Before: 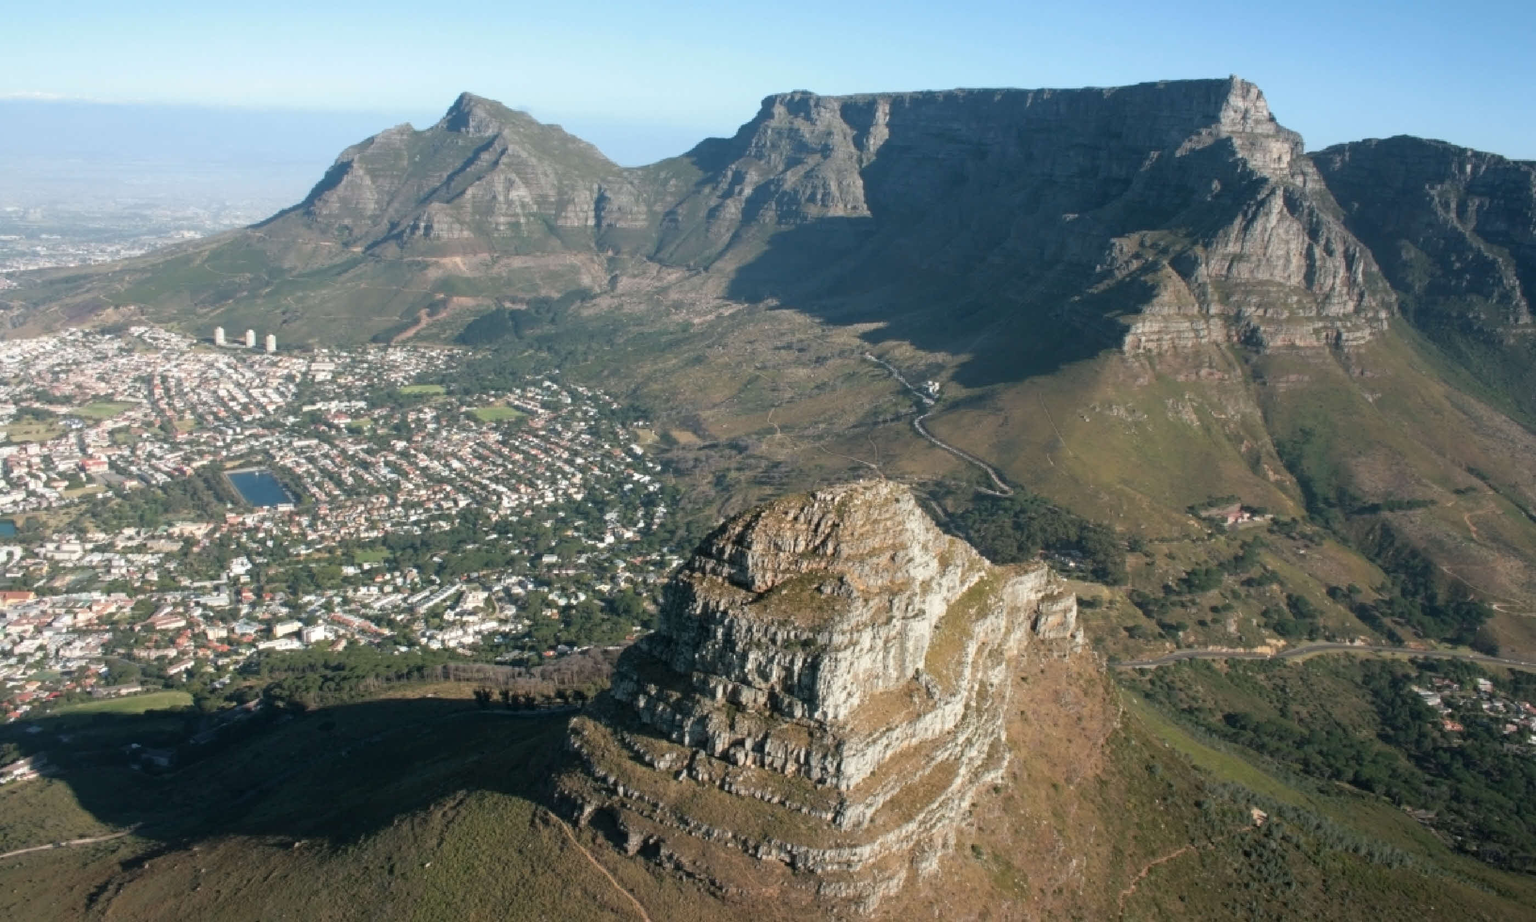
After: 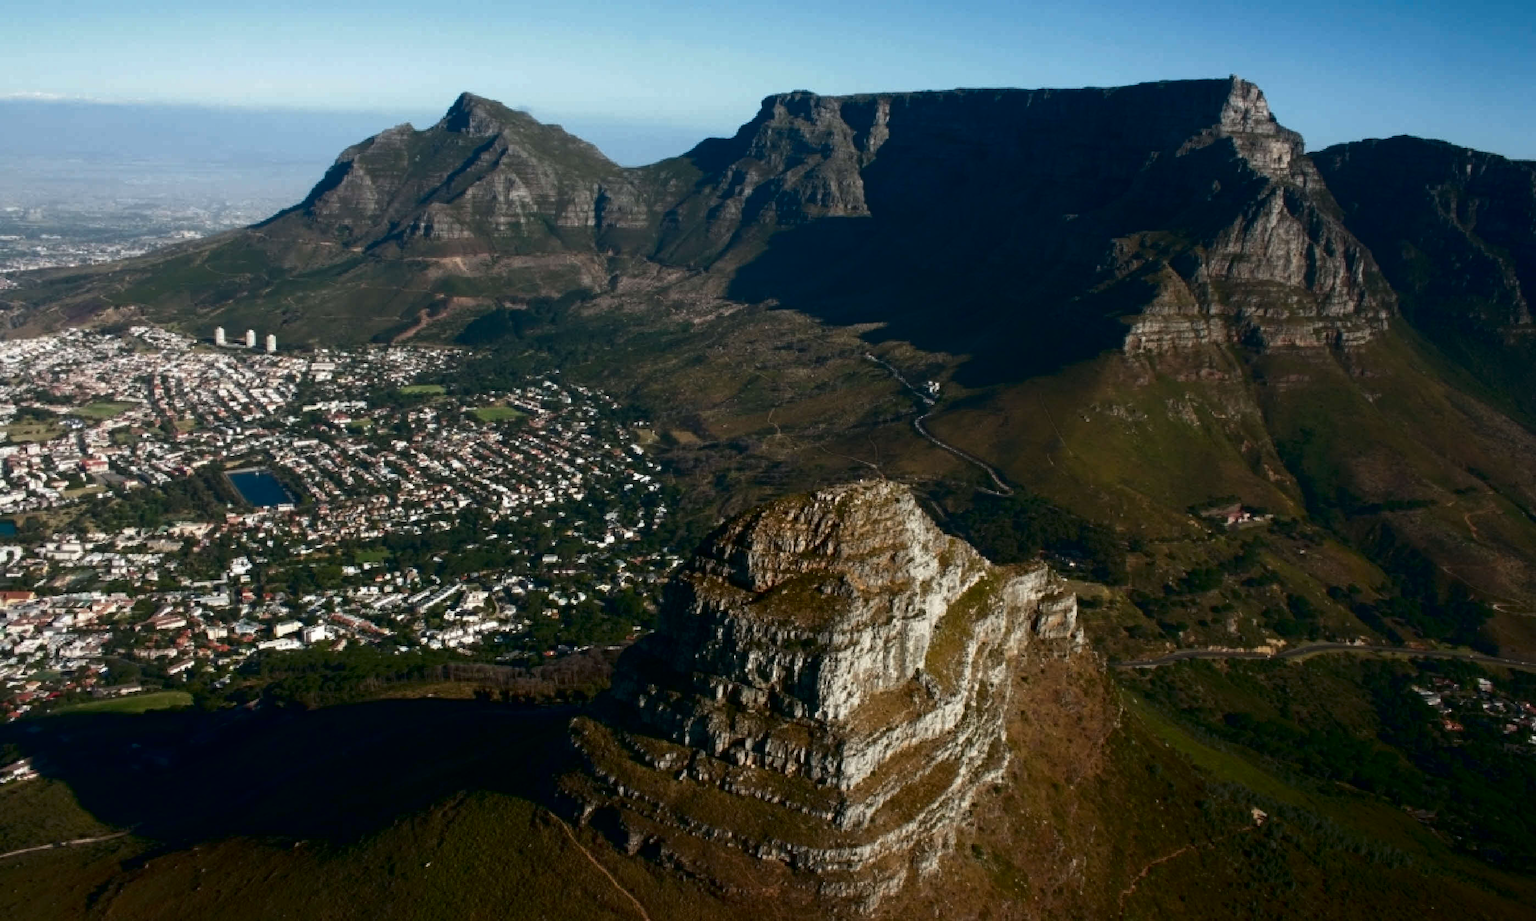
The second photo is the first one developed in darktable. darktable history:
contrast brightness saturation: contrast 0.094, brightness -0.581, saturation 0.165
